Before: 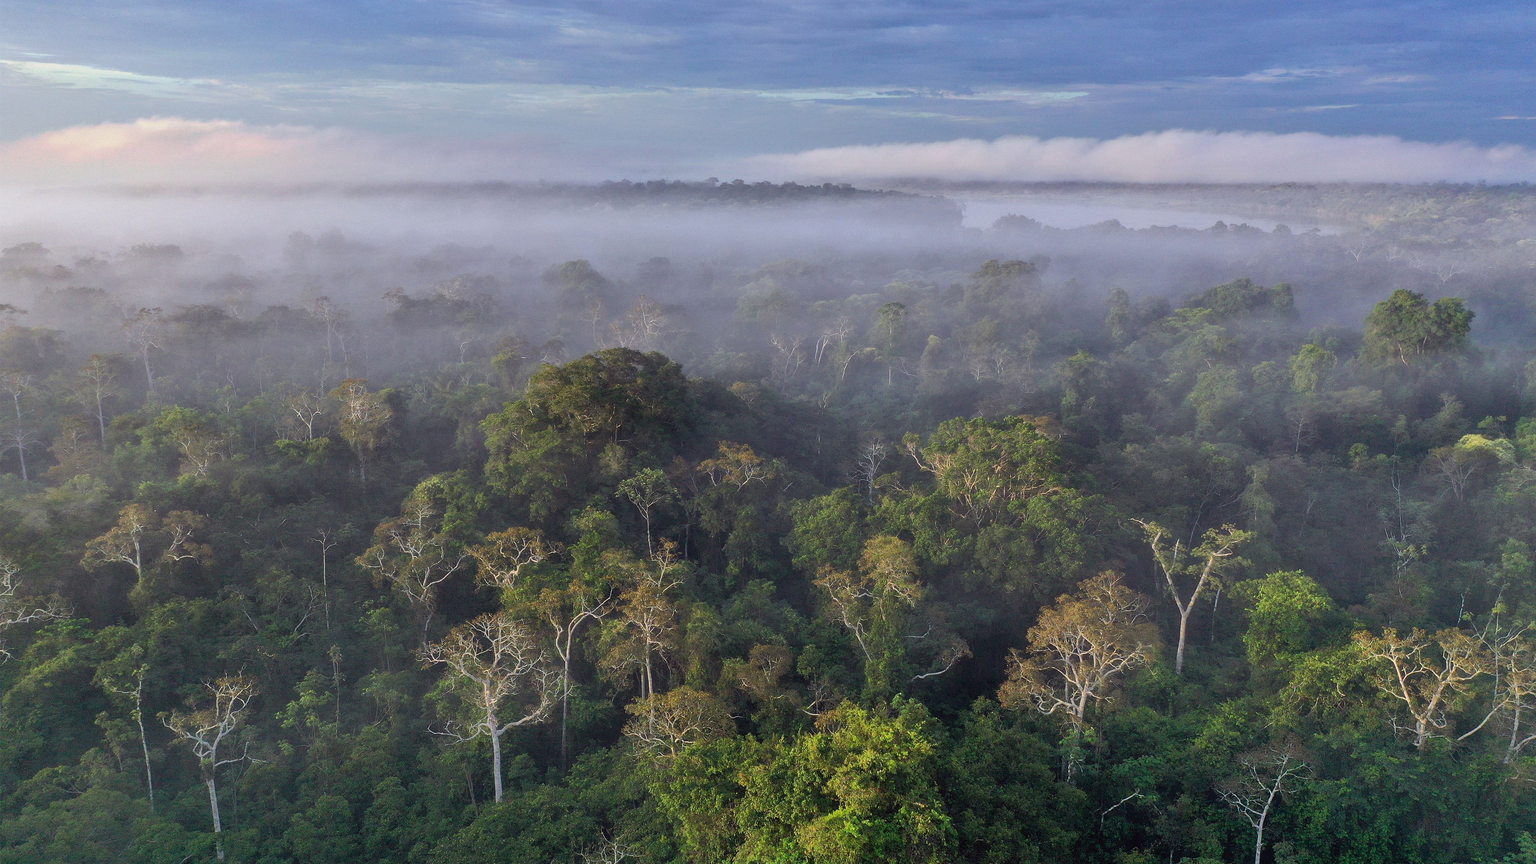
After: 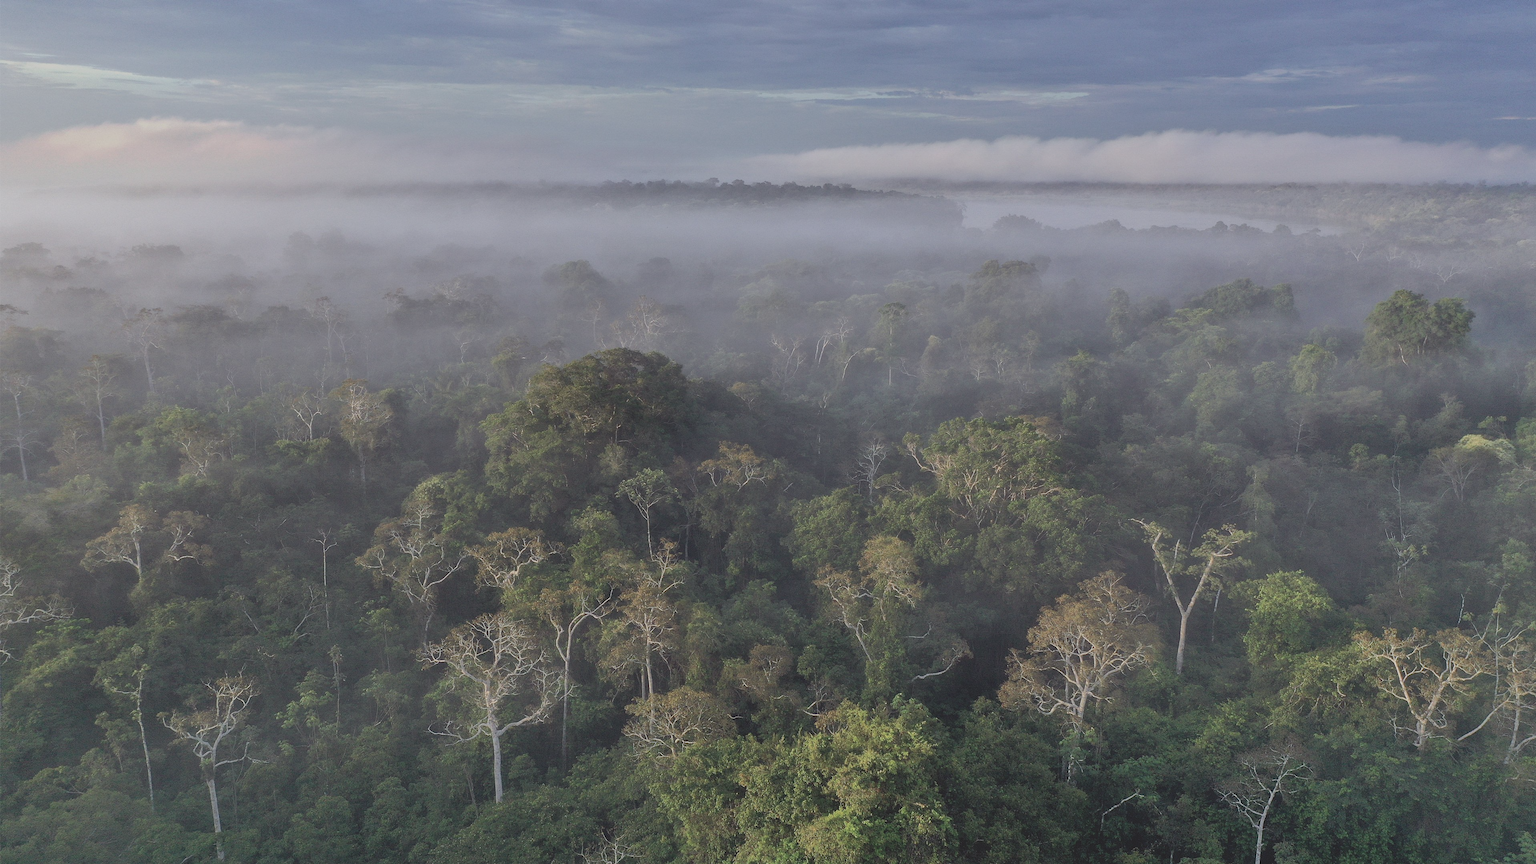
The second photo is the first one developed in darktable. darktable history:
contrast brightness saturation: contrast -0.258, saturation -0.433
